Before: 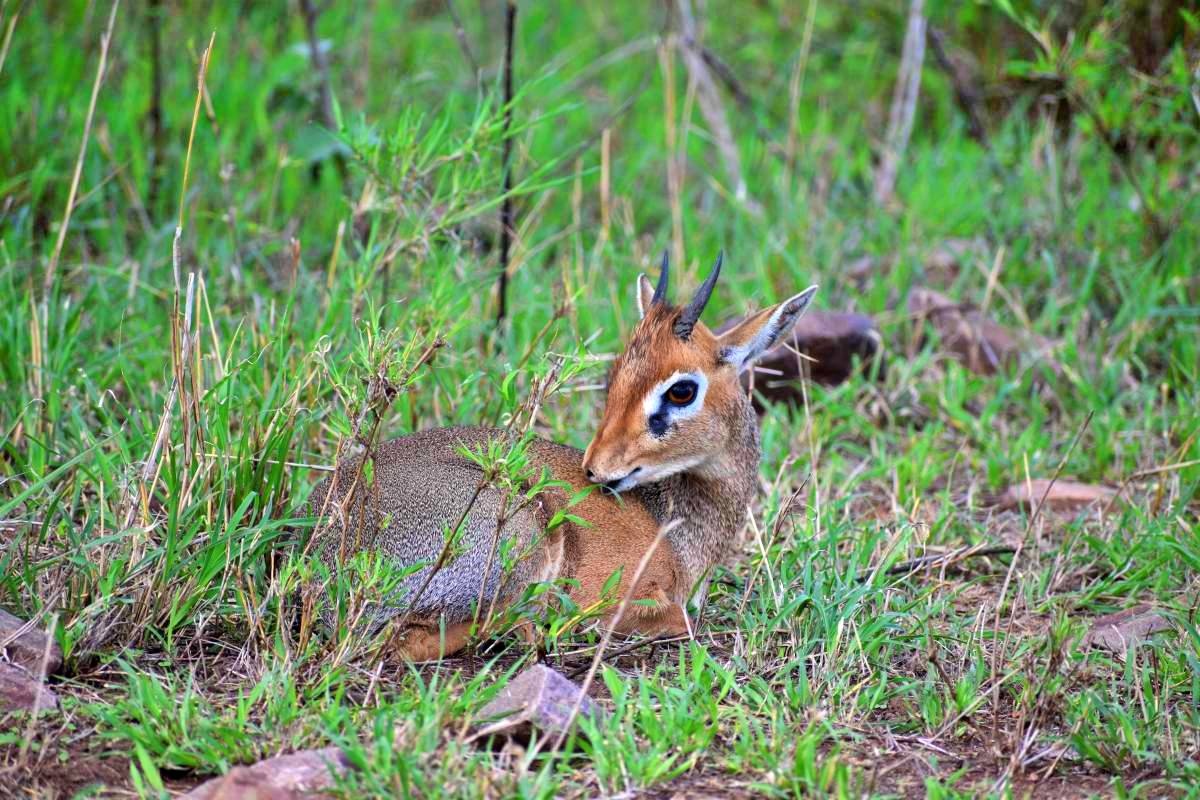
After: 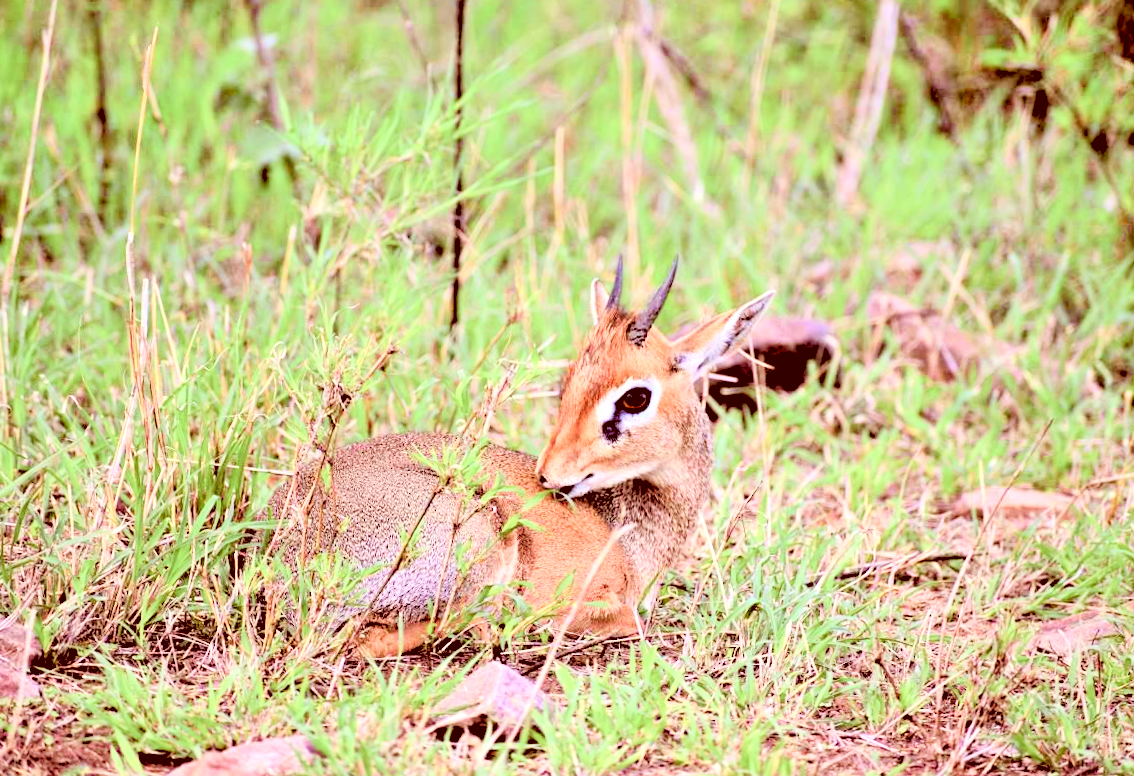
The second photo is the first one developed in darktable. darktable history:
rotate and perspective: rotation 0.074°, lens shift (vertical) 0.096, lens shift (horizontal) -0.041, crop left 0.043, crop right 0.952, crop top 0.024, crop bottom 0.979
color correction: highlights a* 9.03, highlights b* 8.71, shadows a* 40, shadows b* 40, saturation 0.8
rgb levels: levels [[0.027, 0.429, 0.996], [0, 0.5, 1], [0, 0.5, 1]]
color balance: input saturation 100.43%, contrast fulcrum 14.22%, output saturation 70.41%
contrast brightness saturation: contrast 0.23, brightness 0.1, saturation 0.29
exposure: exposure 0.367 EV, compensate highlight preservation false
color balance rgb: perceptual saturation grading › global saturation 20%, perceptual saturation grading › highlights -25%, perceptual saturation grading › shadows 25%
crop and rotate: left 0.614%, top 0.179%, bottom 0.309%
